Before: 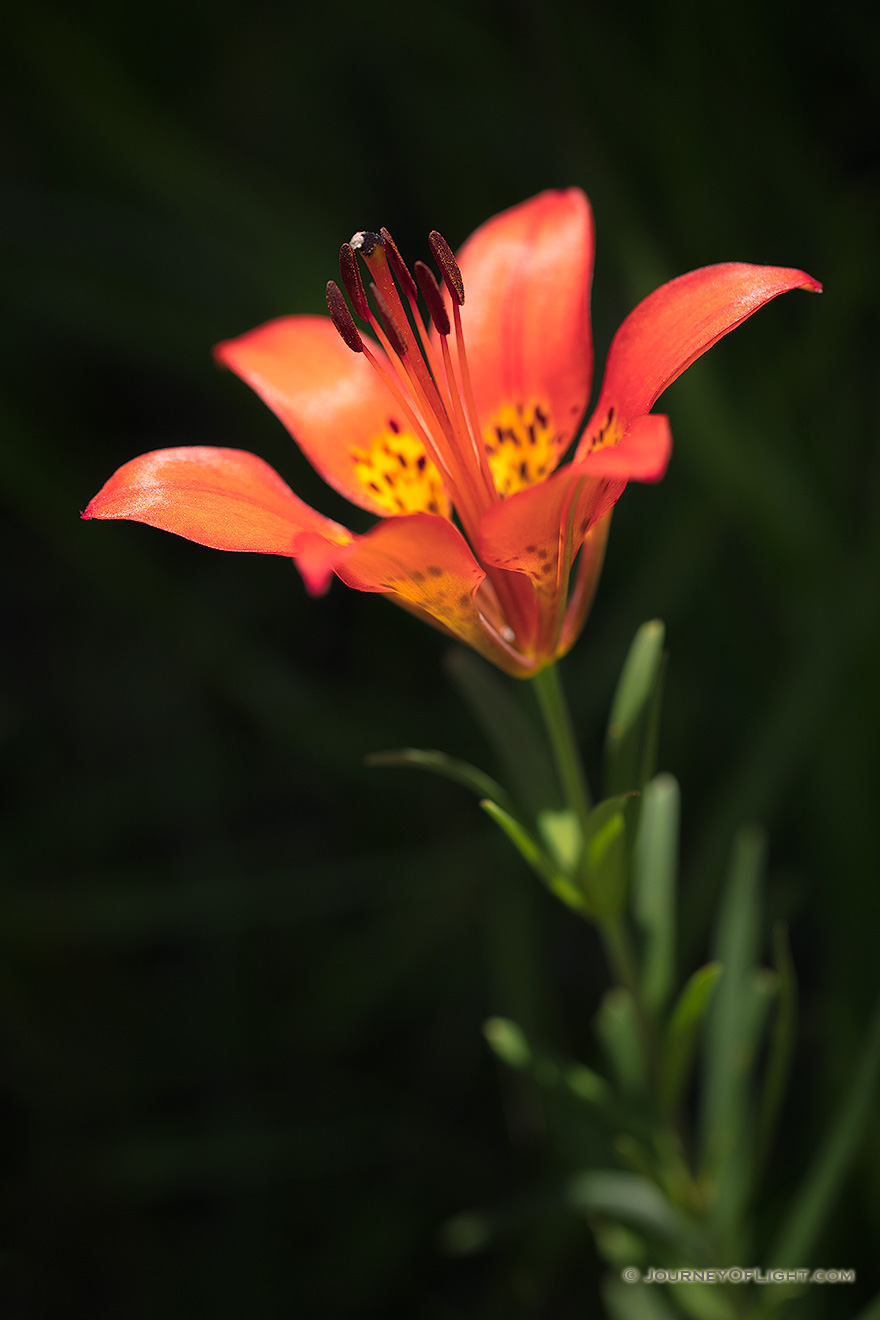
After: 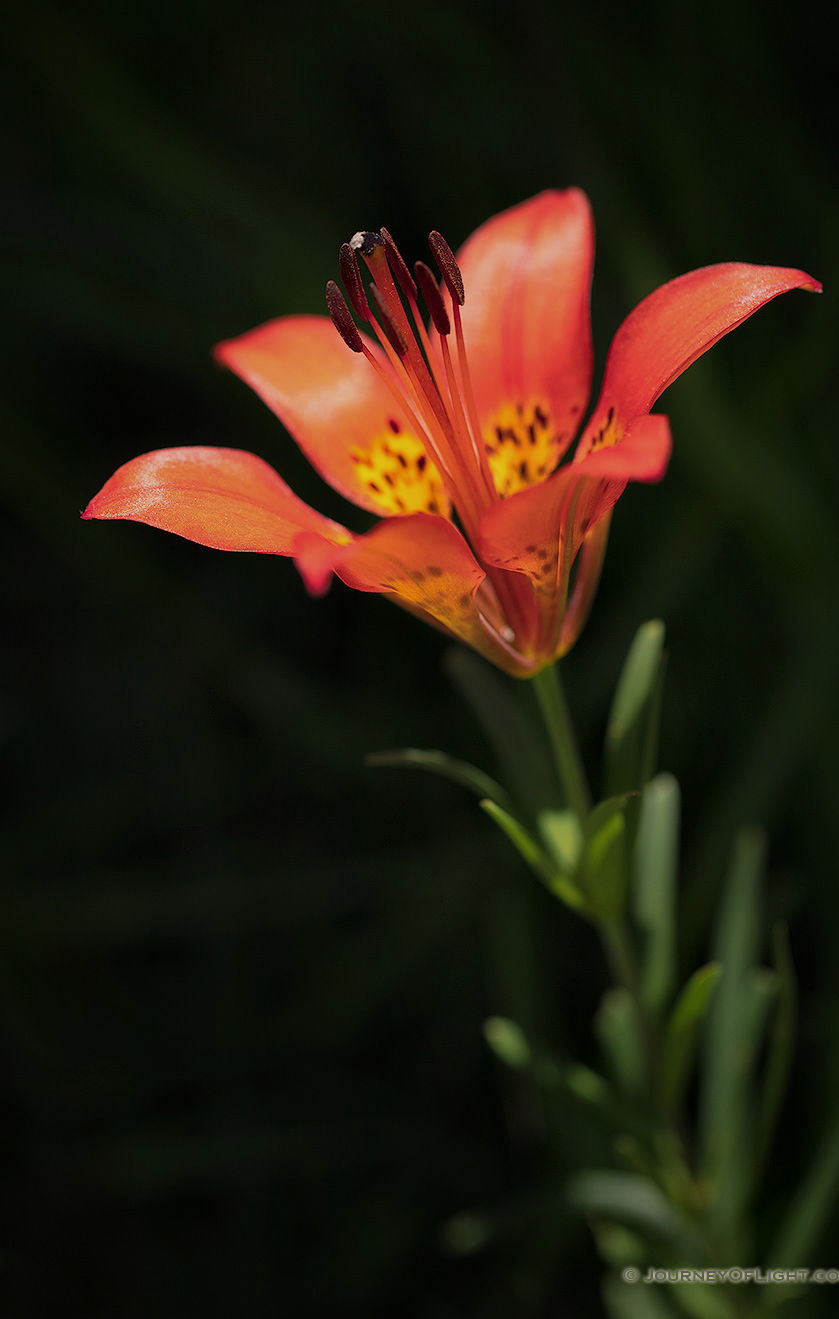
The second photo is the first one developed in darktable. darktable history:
tone equalizer: edges refinement/feathering 500, mask exposure compensation -1.57 EV, preserve details no
crop: right 4.565%, bottom 0.048%
local contrast: mode bilateral grid, contrast 19, coarseness 51, detail 119%, midtone range 0.2
exposure: exposure -0.492 EV, compensate exposure bias true, compensate highlight preservation false
